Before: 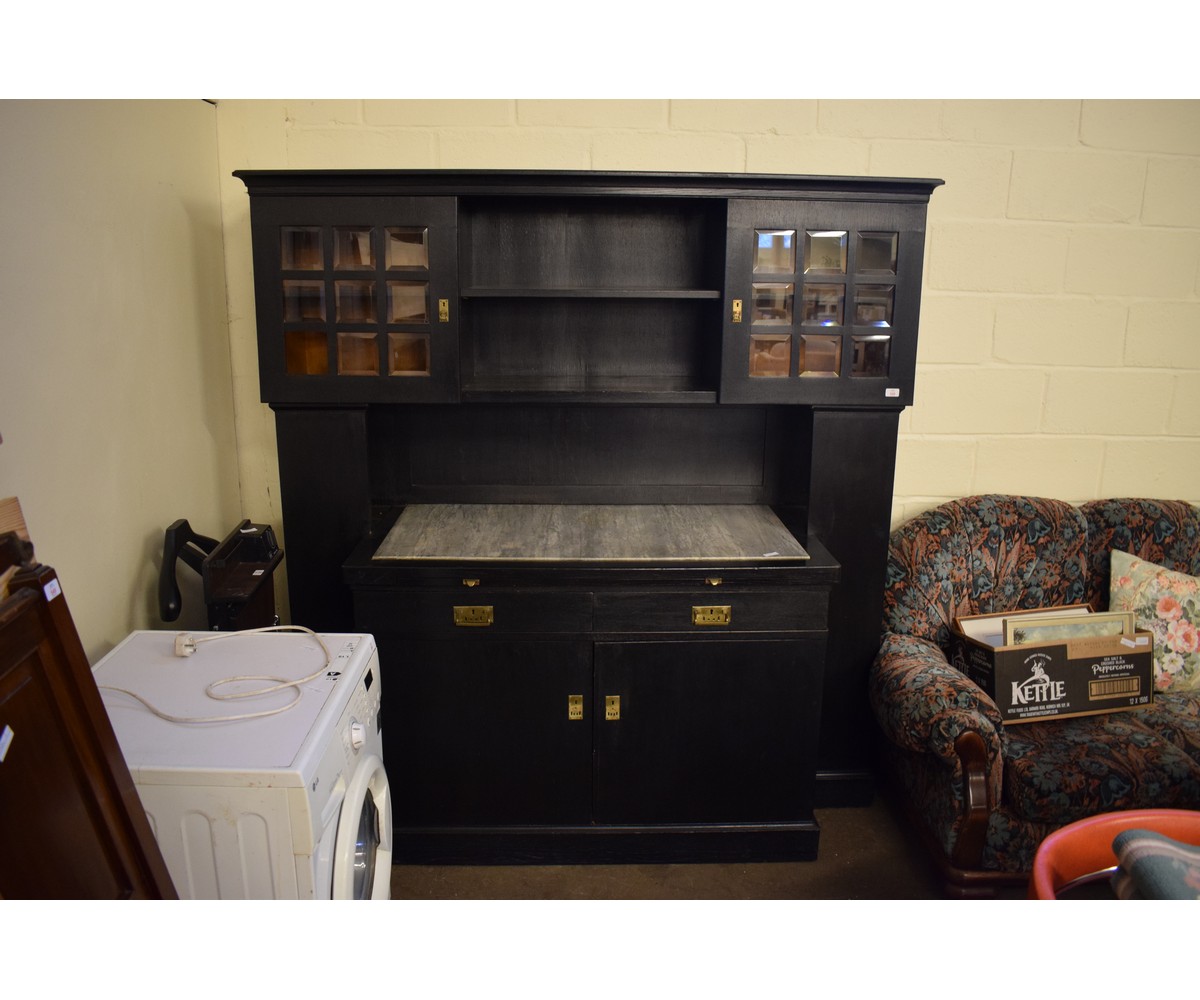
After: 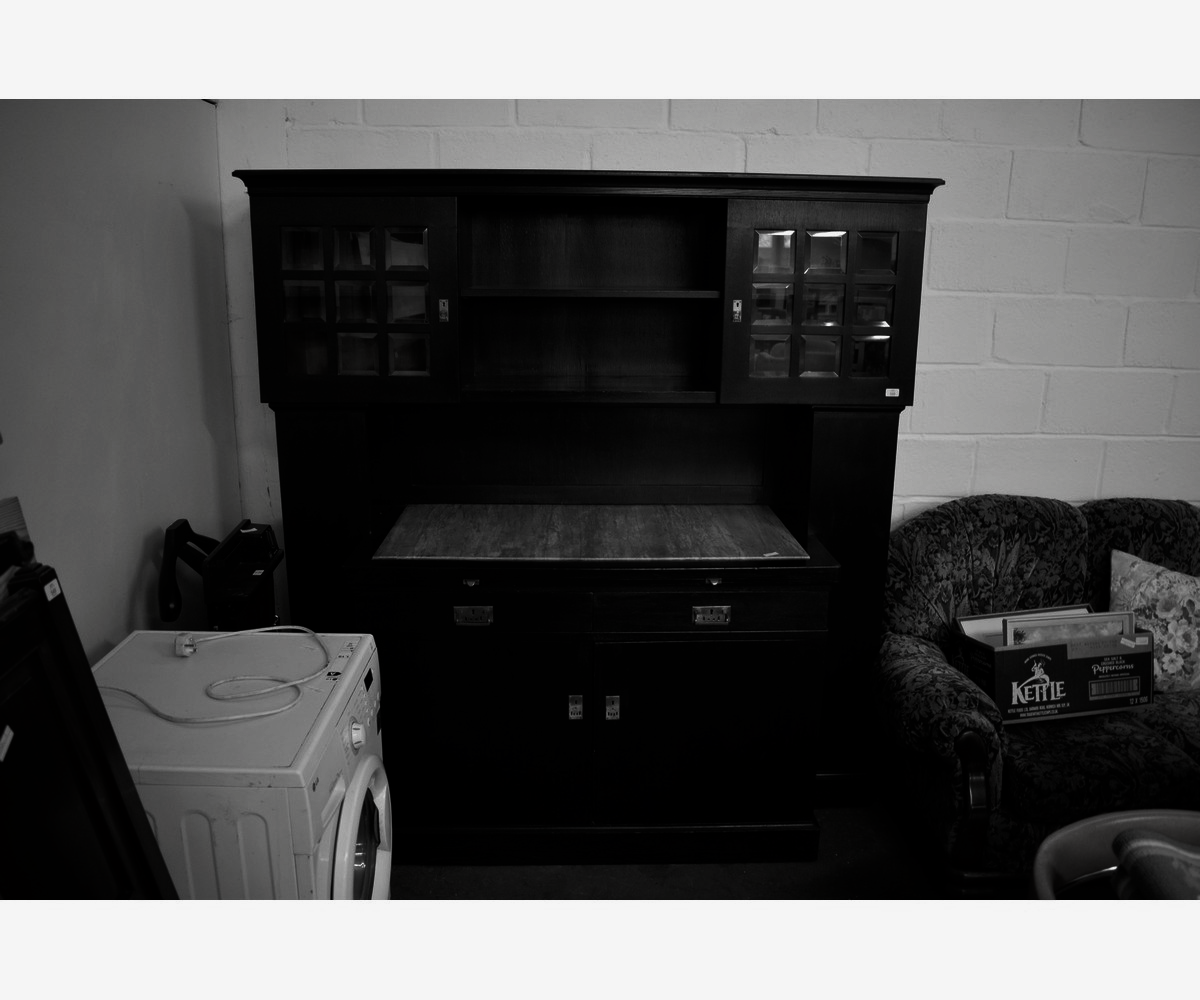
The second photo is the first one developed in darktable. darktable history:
contrast brightness saturation: contrast -0.03, brightness -0.604, saturation -0.989
